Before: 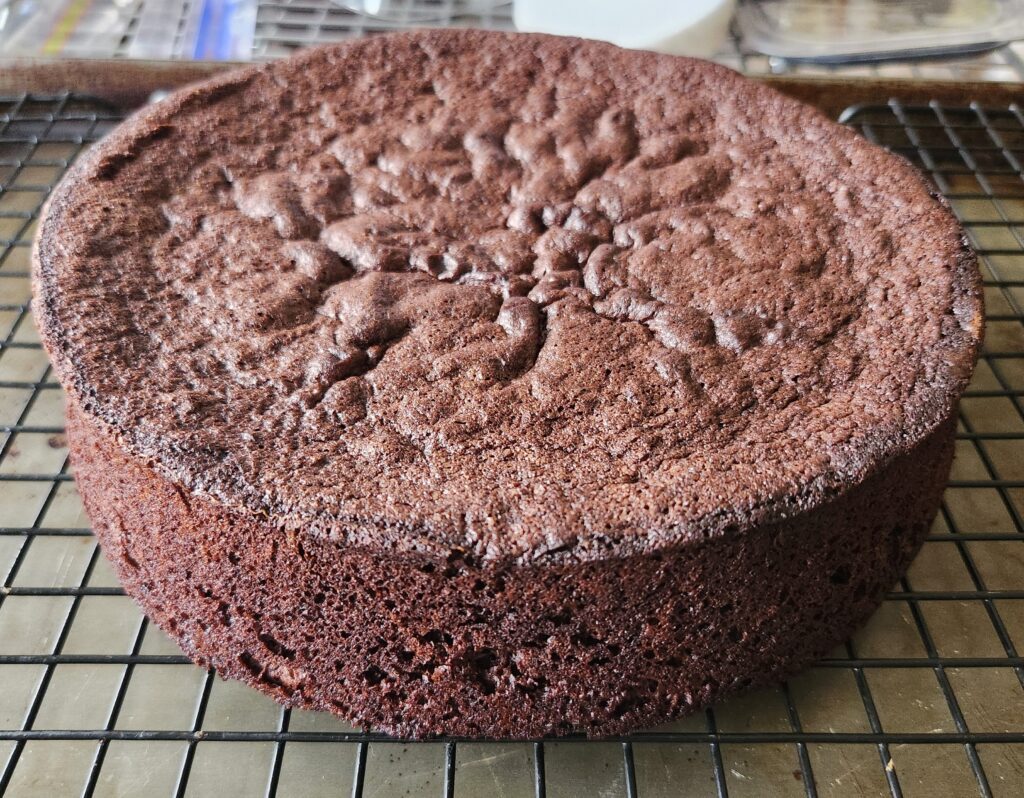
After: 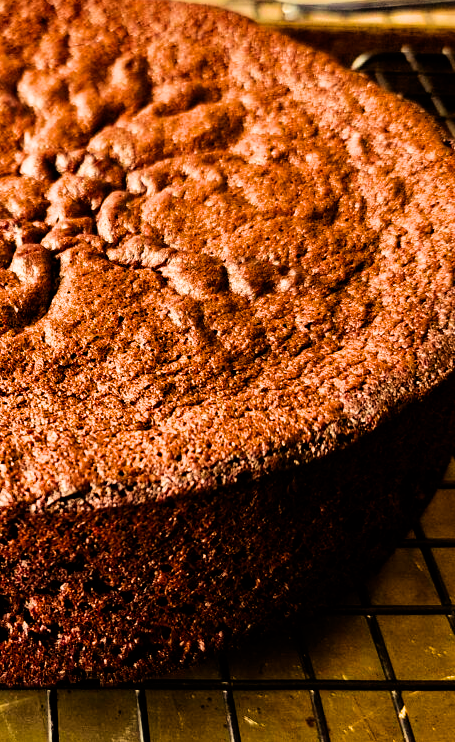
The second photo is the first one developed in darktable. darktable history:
color balance rgb: linear chroma grading › global chroma 9%, perceptual saturation grading › global saturation 36%, perceptual saturation grading › shadows 35%, perceptual brilliance grading › global brilliance 21.21%, perceptual brilliance grading › shadows -35%, global vibrance 21.21%
rgb levels: mode RGB, independent channels, levels [[0, 0.5, 1], [0, 0.521, 1], [0, 0.536, 1]]
exposure: compensate highlight preservation false
white balance: red 1.123, blue 0.83
crop: left 47.628%, top 6.643%, right 7.874%
filmic rgb: black relative exposure -5 EV, white relative exposure 3.5 EV, hardness 3.19, contrast 1.2, highlights saturation mix -30%
